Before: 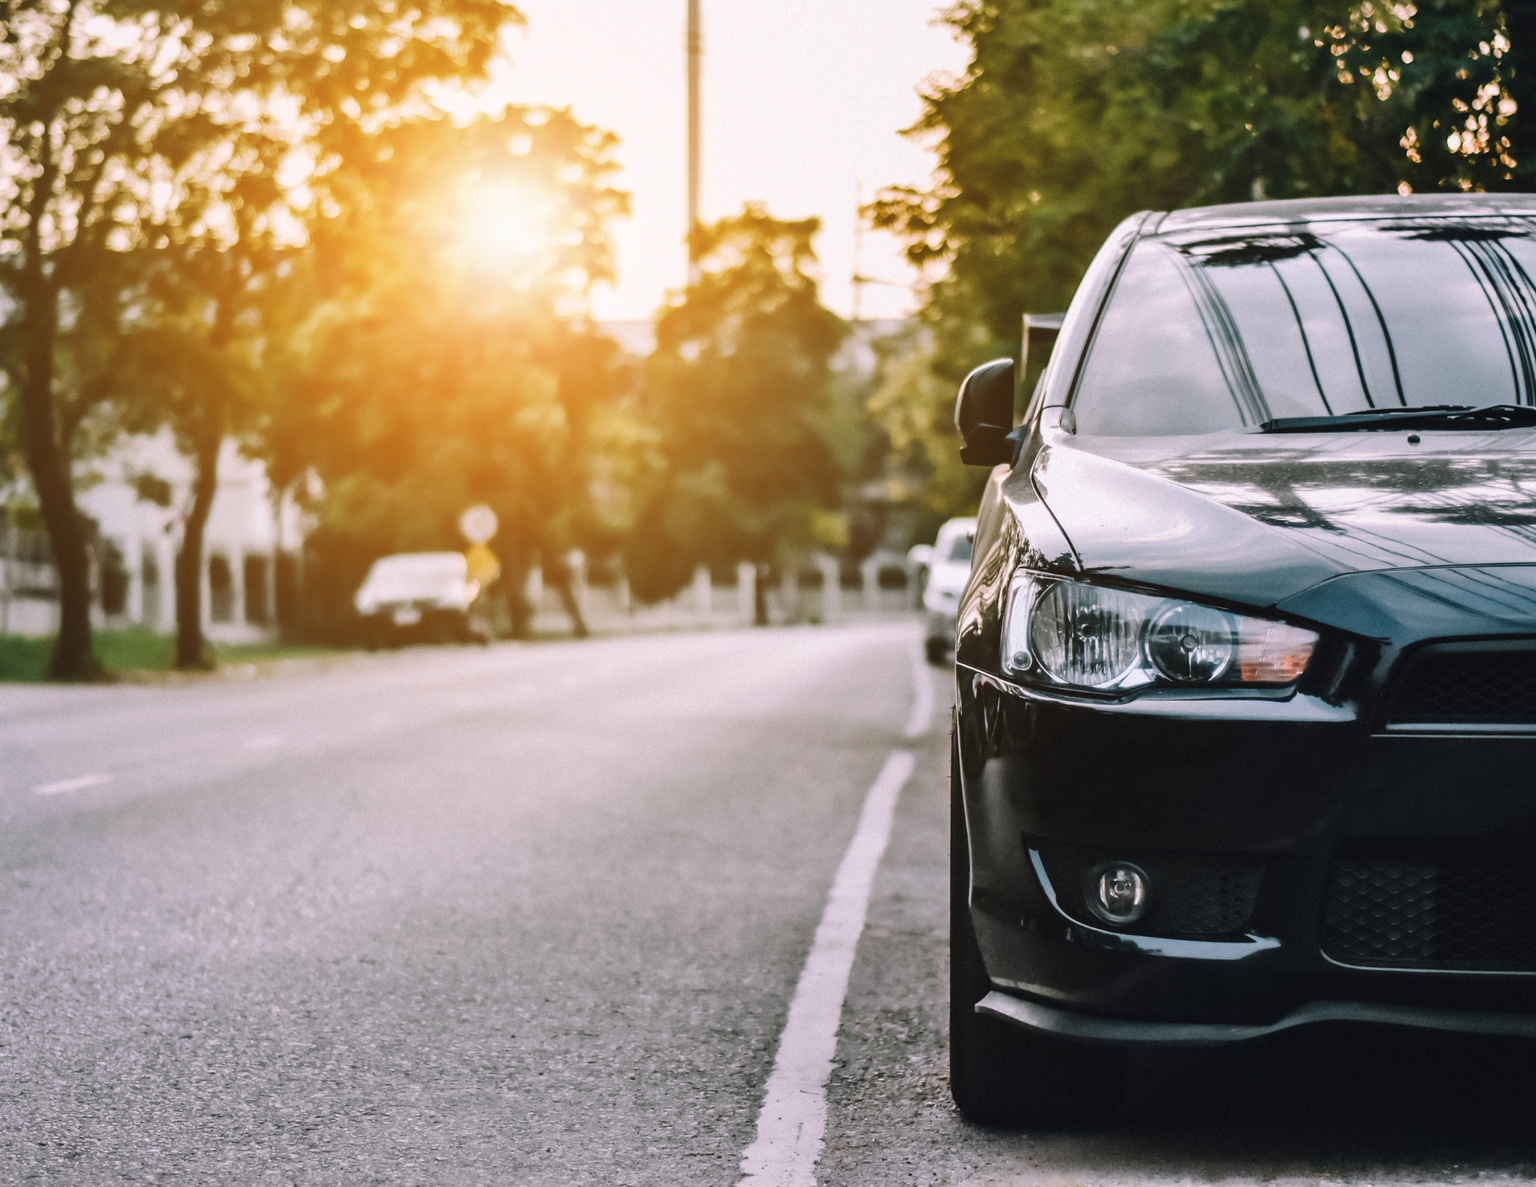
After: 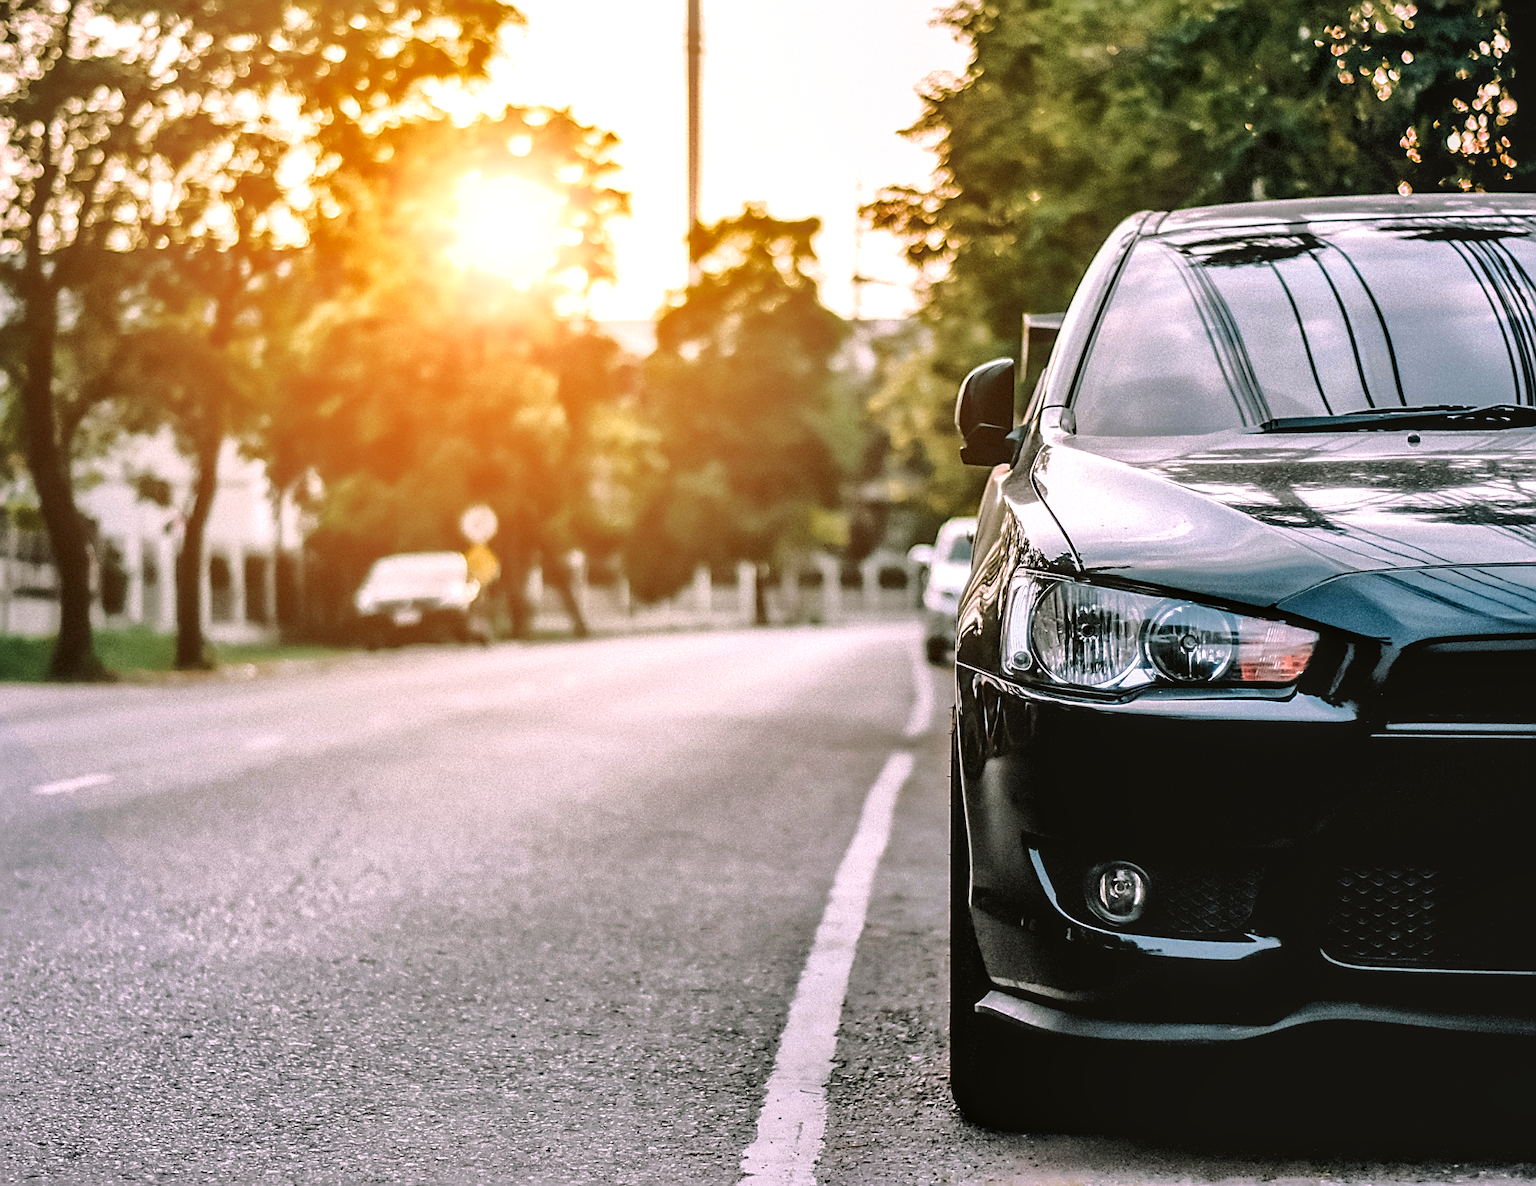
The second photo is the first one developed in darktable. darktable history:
sharpen: amount 0.901
rgb levels: levels [[0.01, 0.419, 0.839], [0, 0.5, 1], [0, 0.5, 1]]
shadows and highlights: shadows 30
tone curve: curves: ch0 [(0, 0.021) (0.059, 0.053) (0.212, 0.18) (0.337, 0.304) (0.495, 0.505) (0.725, 0.731) (0.89, 0.919) (1, 1)]; ch1 [(0, 0) (0.094, 0.081) (0.311, 0.282) (0.421, 0.417) (0.479, 0.475) (0.54, 0.55) (0.615, 0.65) (0.683, 0.688) (1, 1)]; ch2 [(0, 0) (0.257, 0.217) (0.44, 0.431) (0.498, 0.507) (0.603, 0.598) (1, 1)], color space Lab, independent channels, preserve colors none
local contrast: on, module defaults
